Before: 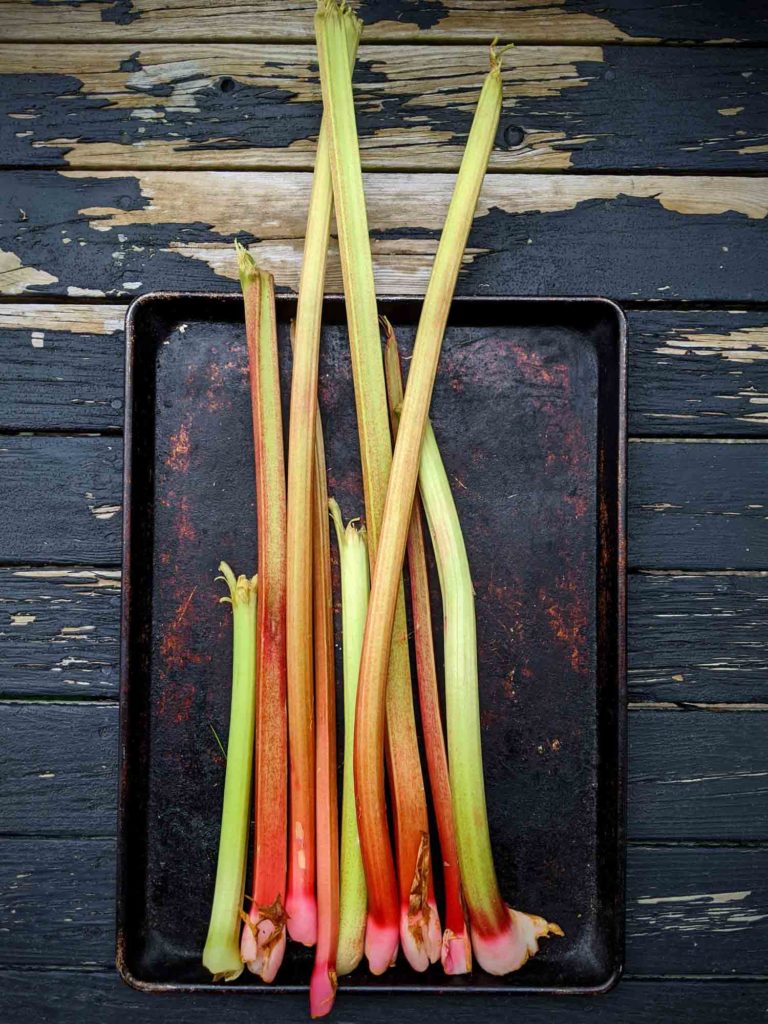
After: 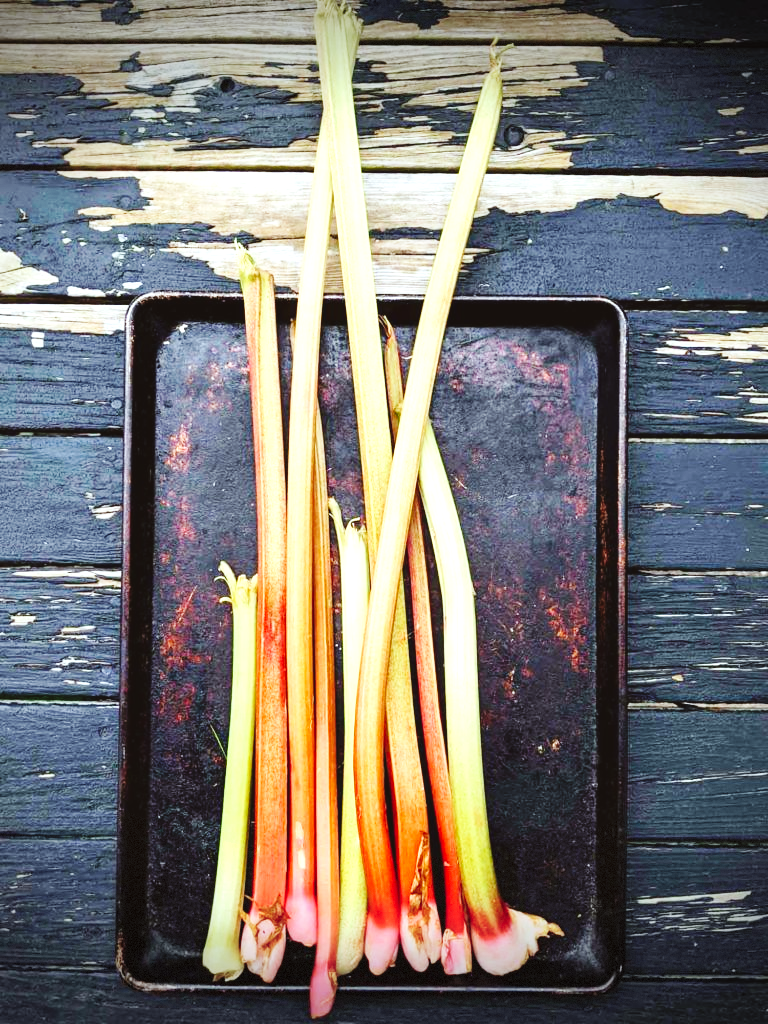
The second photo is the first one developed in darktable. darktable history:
exposure: black level correction -0.005, exposure 1 EV, compensate highlight preservation false
color correction: highlights a* -2.73, highlights b* -2.09, shadows a* 2.41, shadows b* 2.73
base curve: curves: ch0 [(0, 0) (0.036, 0.025) (0.121, 0.166) (0.206, 0.329) (0.605, 0.79) (1, 1)], preserve colors none
vignetting: fall-off start 100%, brightness -0.406, saturation -0.3, width/height ratio 1.324, dithering 8-bit output, unbound false
